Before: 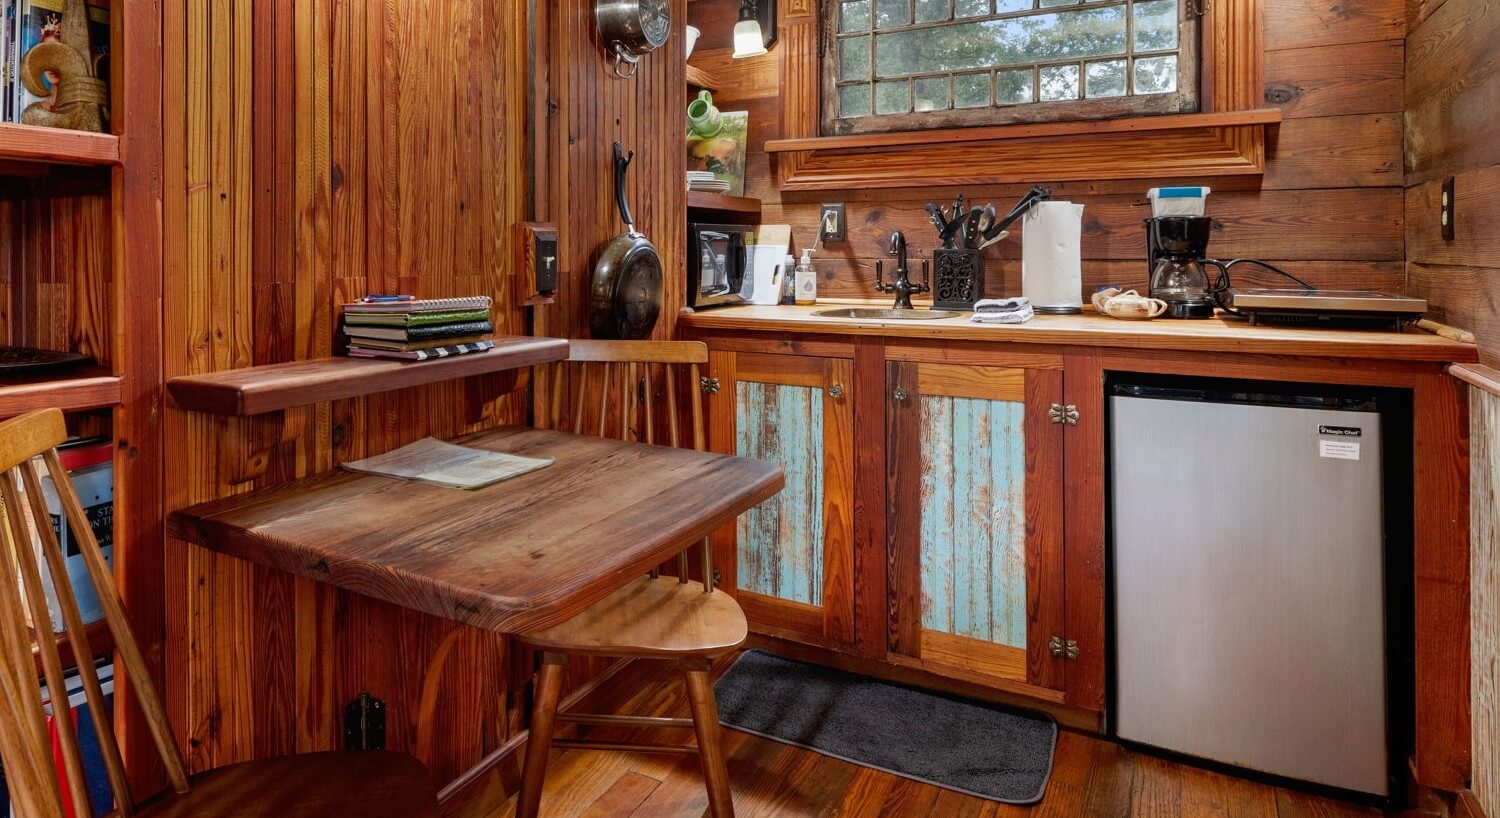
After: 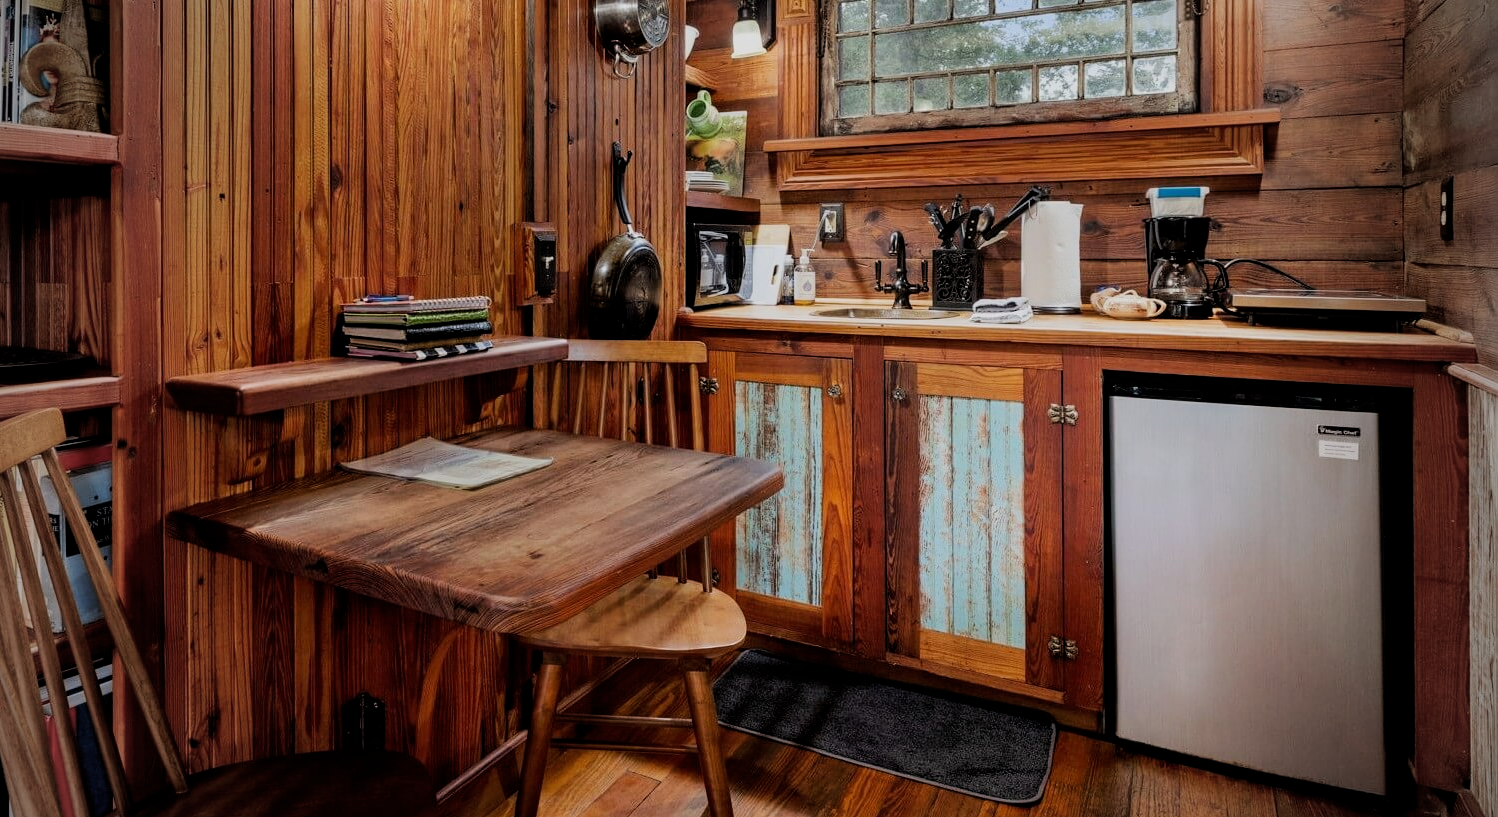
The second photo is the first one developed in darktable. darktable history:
vignetting: fall-off start 67.03%, width/height ratio 1.014
filmic rgb: black relative exposure -5.05 EV, white relative exposure 4 EV, hardness 2.91, contrast 1.186
crop: left 0.096%
